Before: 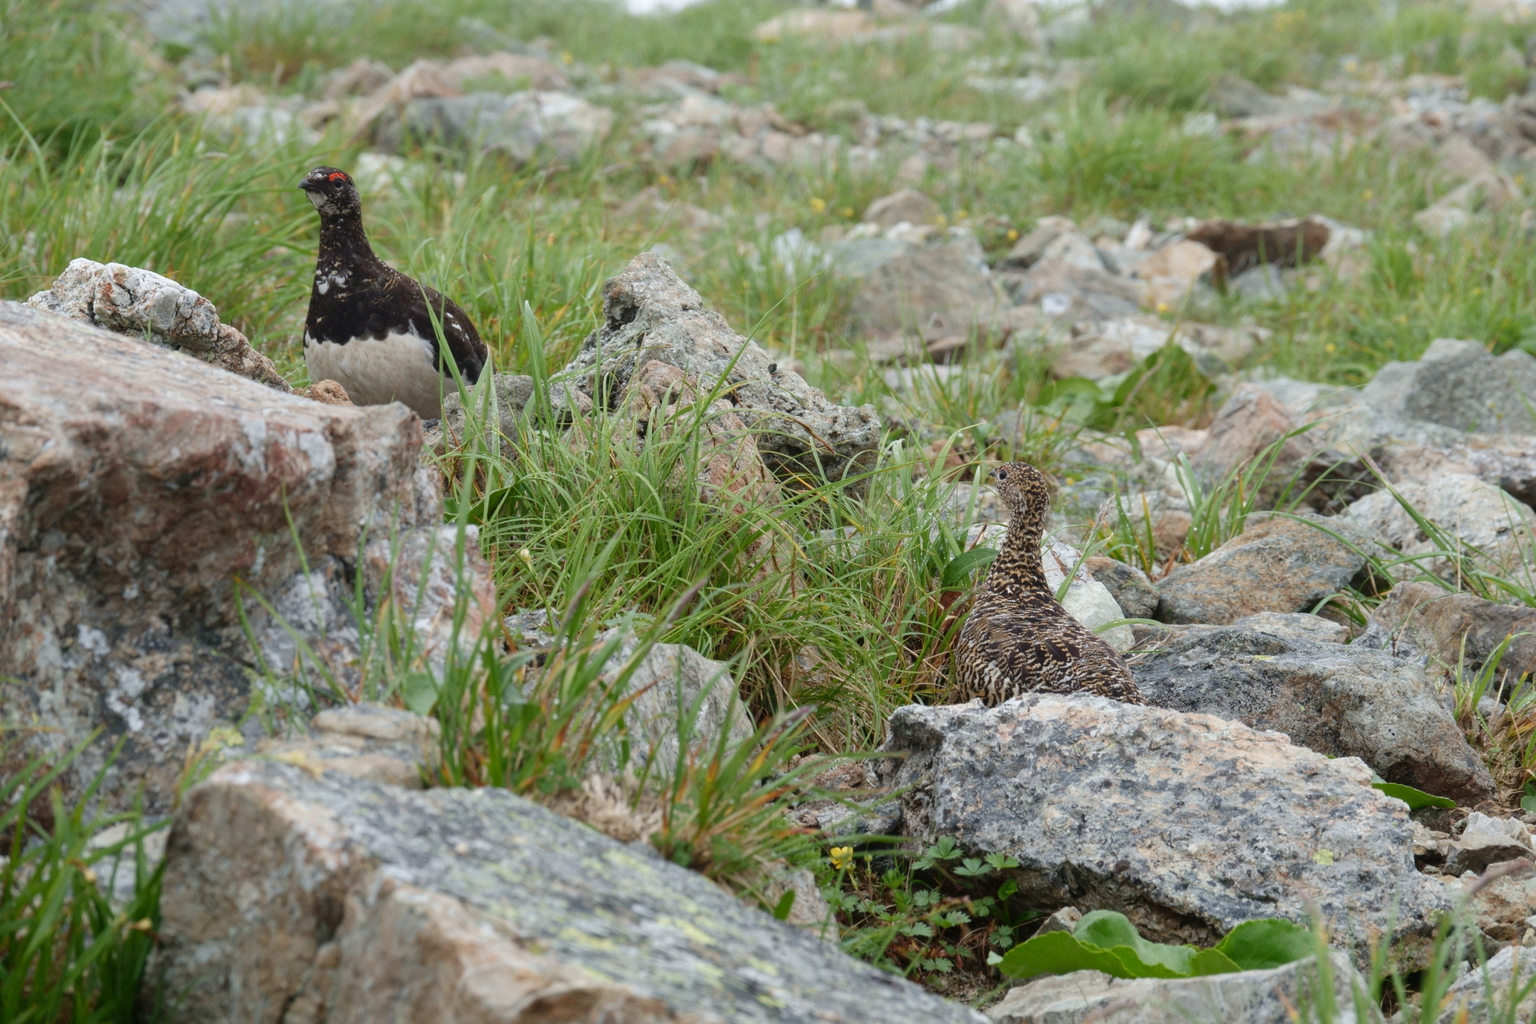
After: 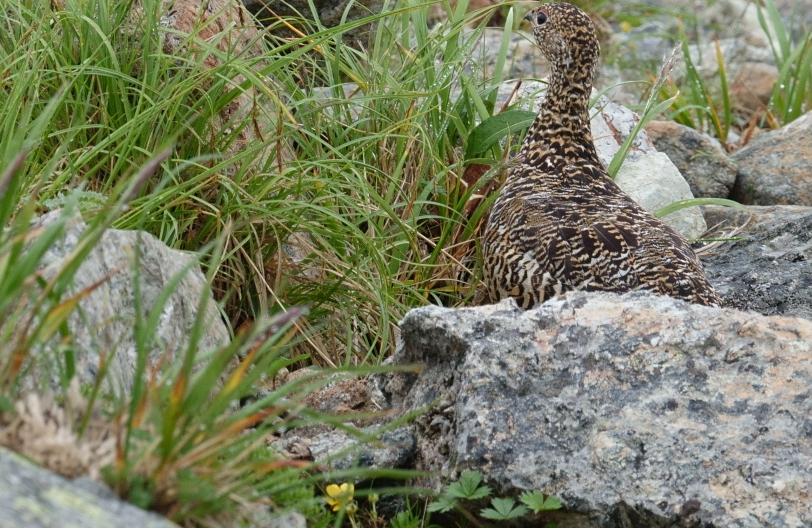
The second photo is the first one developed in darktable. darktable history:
sharpen: amount 0.208
crop: left 37.086%, top 44.982%, right 20.598%, bottom 13.72%
